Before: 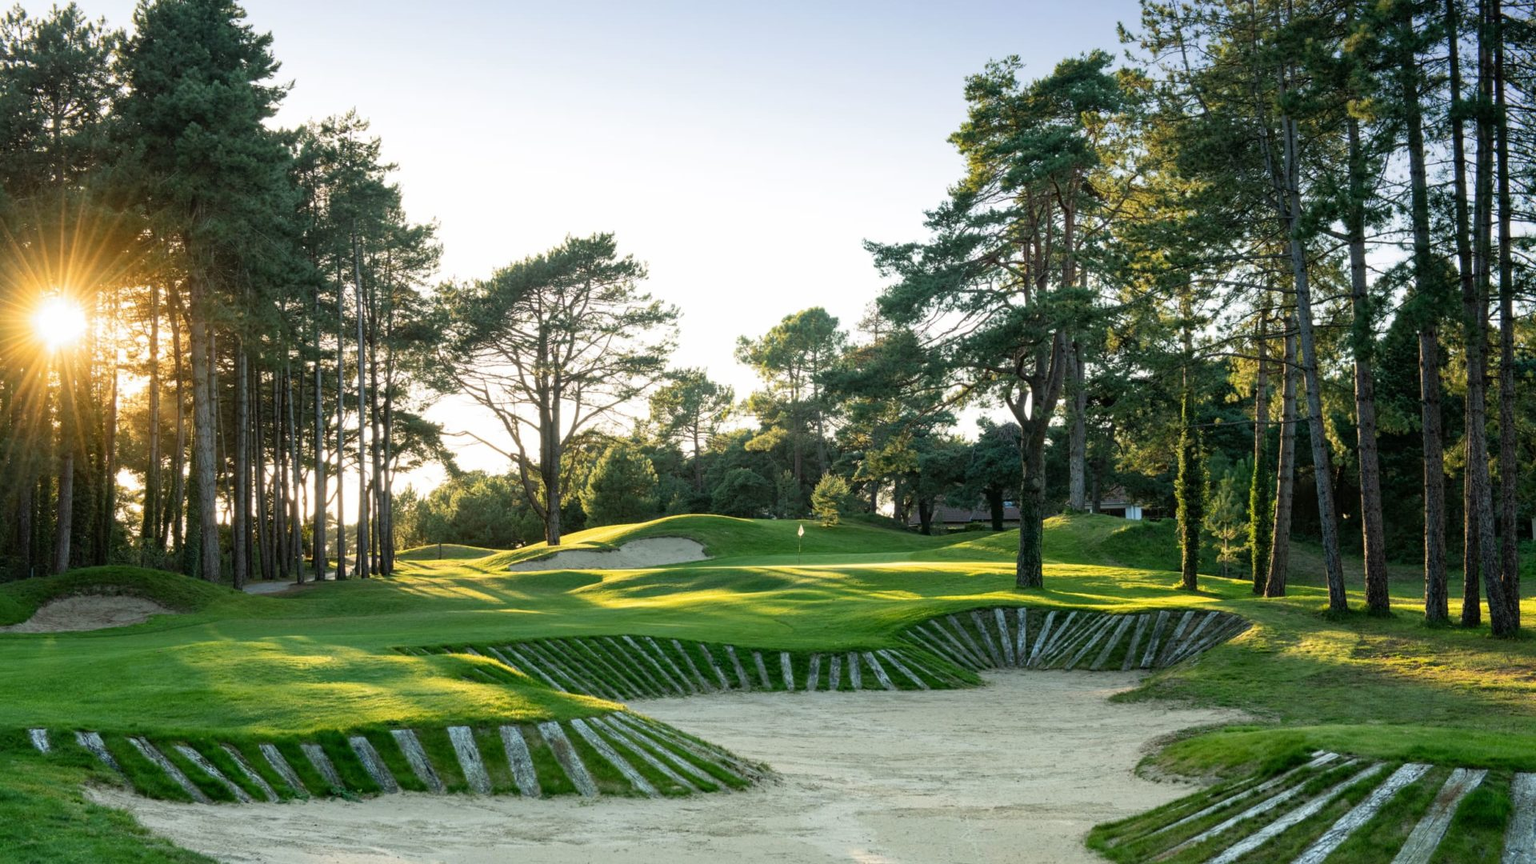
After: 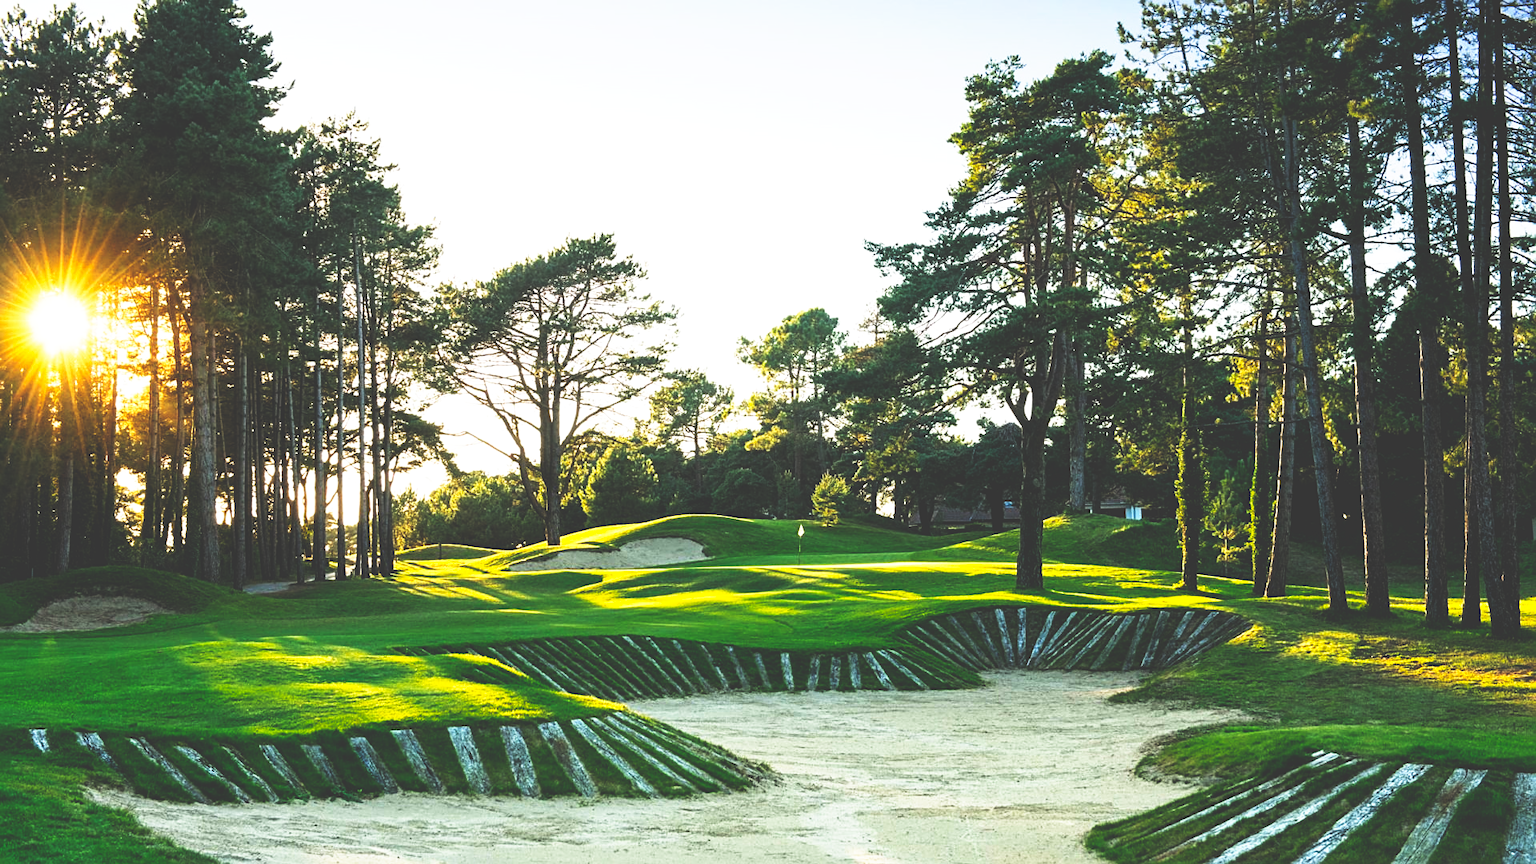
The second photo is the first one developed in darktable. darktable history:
color balance: contrast 6.48%, output saturation 113.3%
base curve: curves: ch0 [(0, 0.036) (0.007, 0.037) (0.604, 0.887) (1, 1)], preserve colors none
sharpen: on, module defaults
